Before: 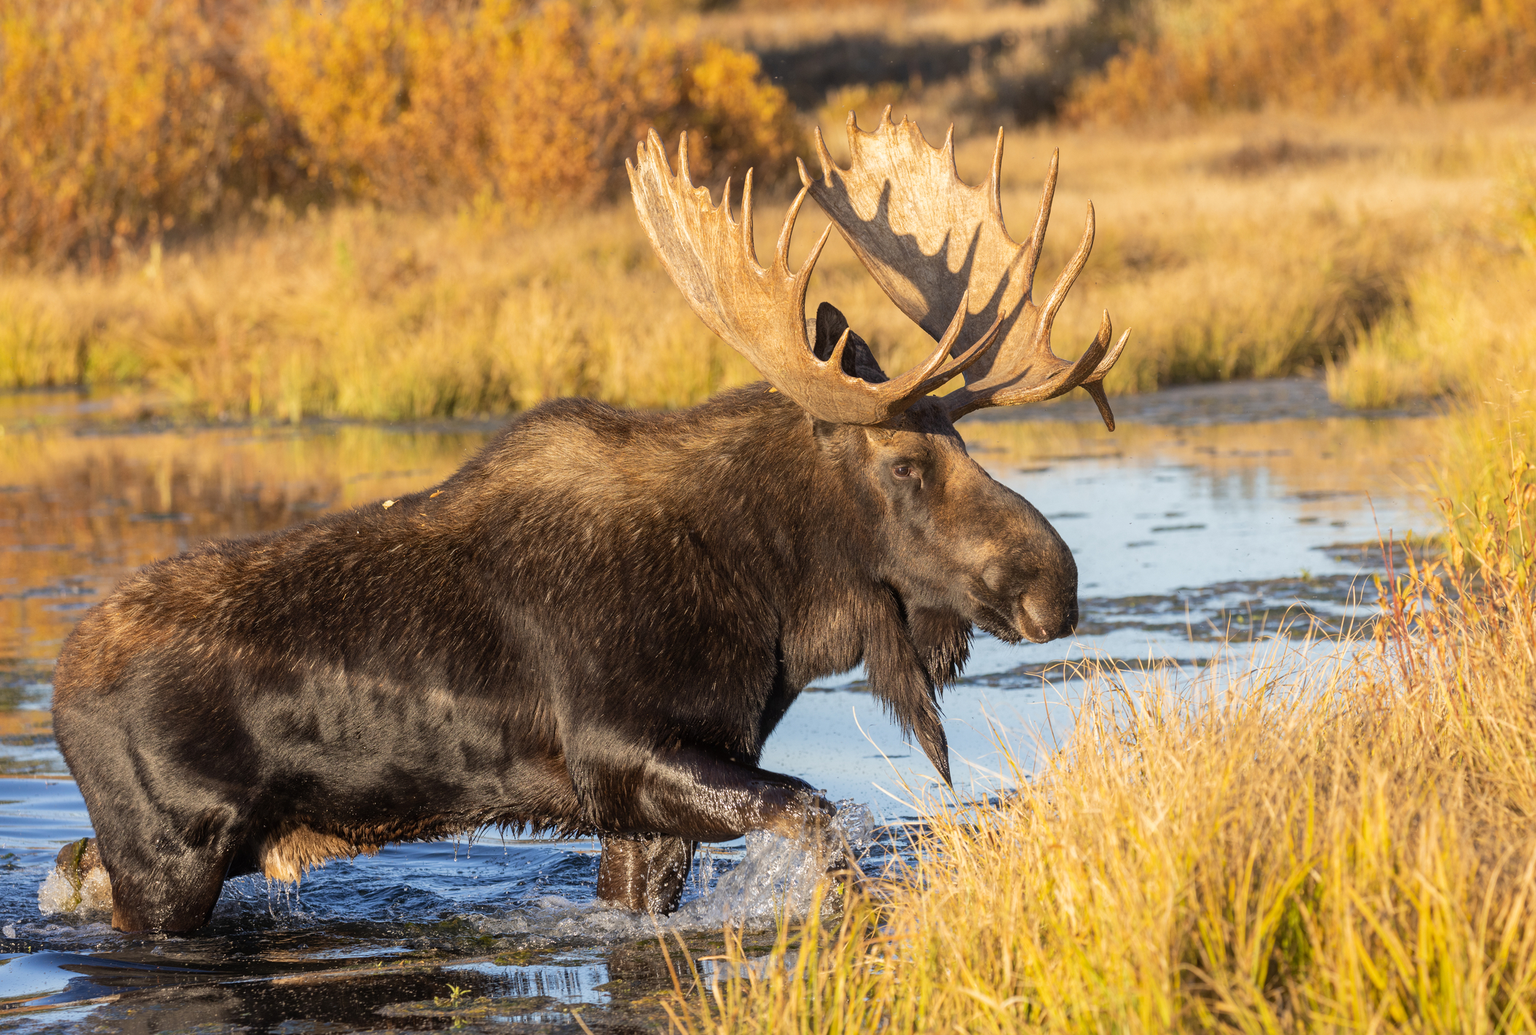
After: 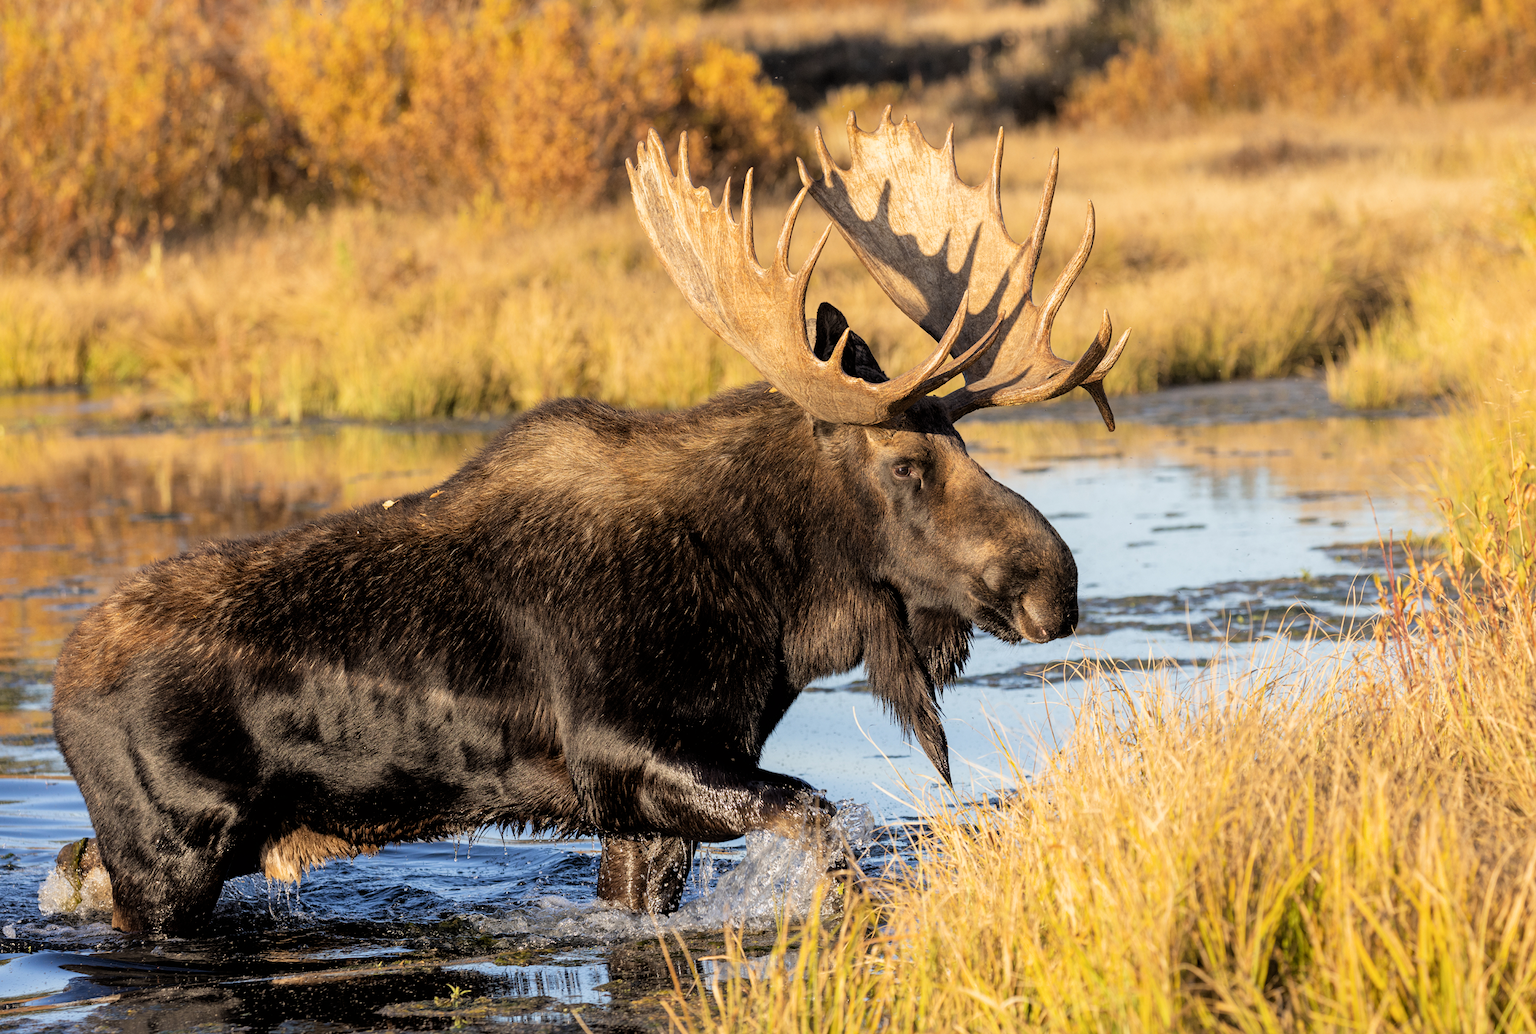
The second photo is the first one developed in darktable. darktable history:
filmic rgb: black relative exposure -4.92 EV, white relative exposure 2.84 EV, hardness 3.73, color science v6 (2022)
